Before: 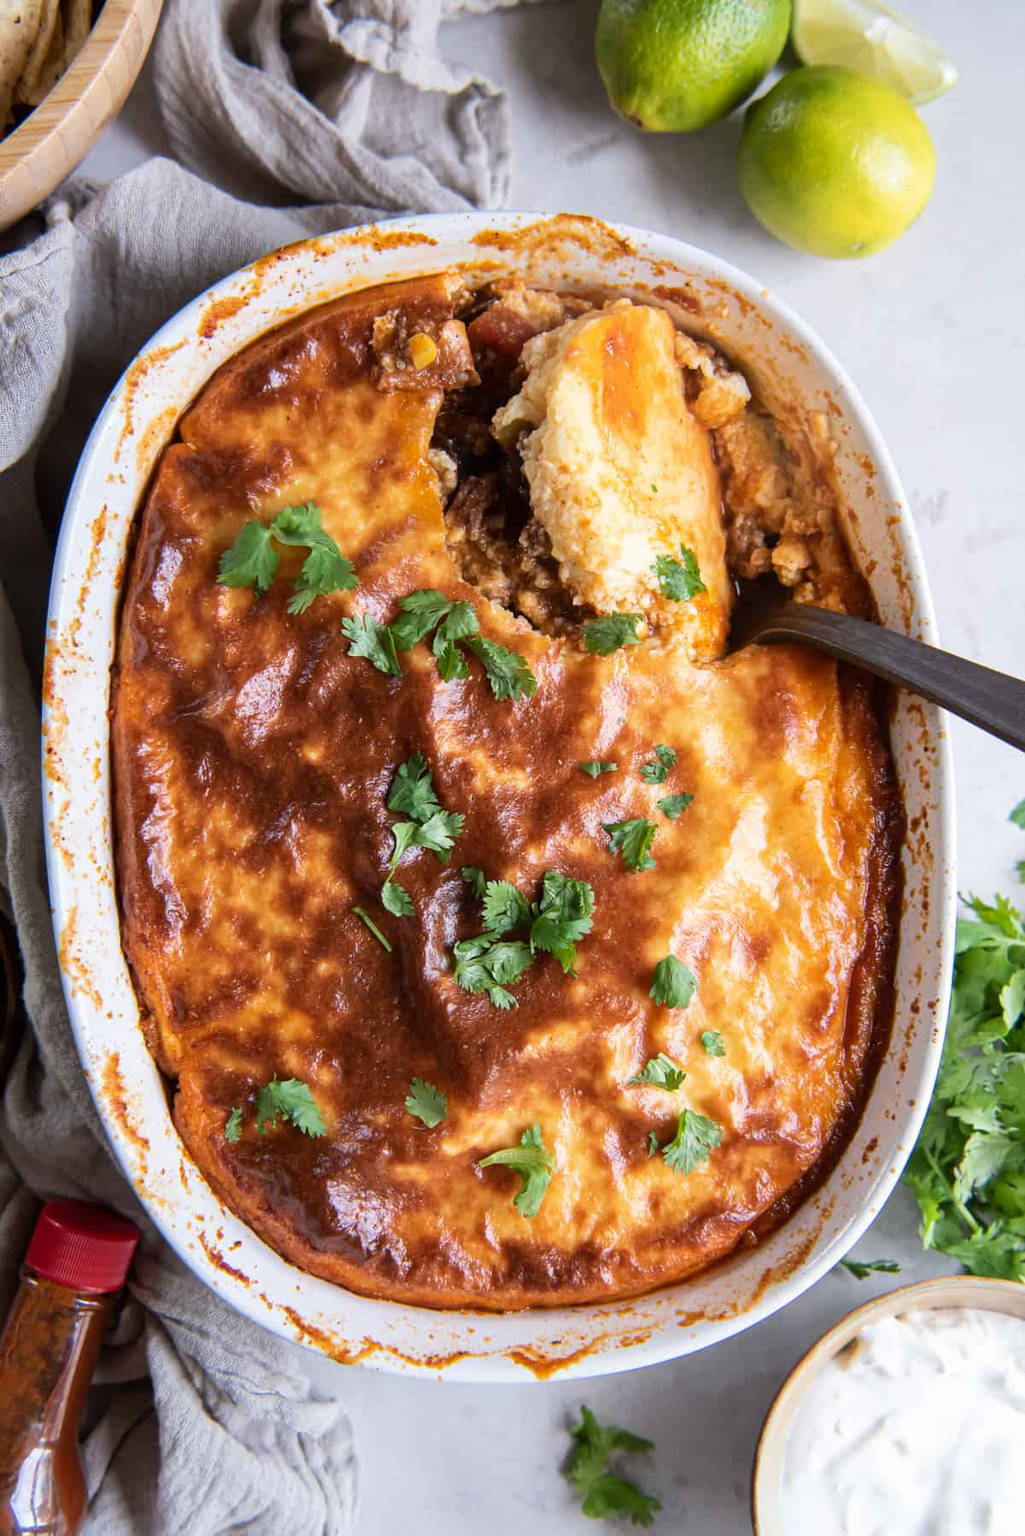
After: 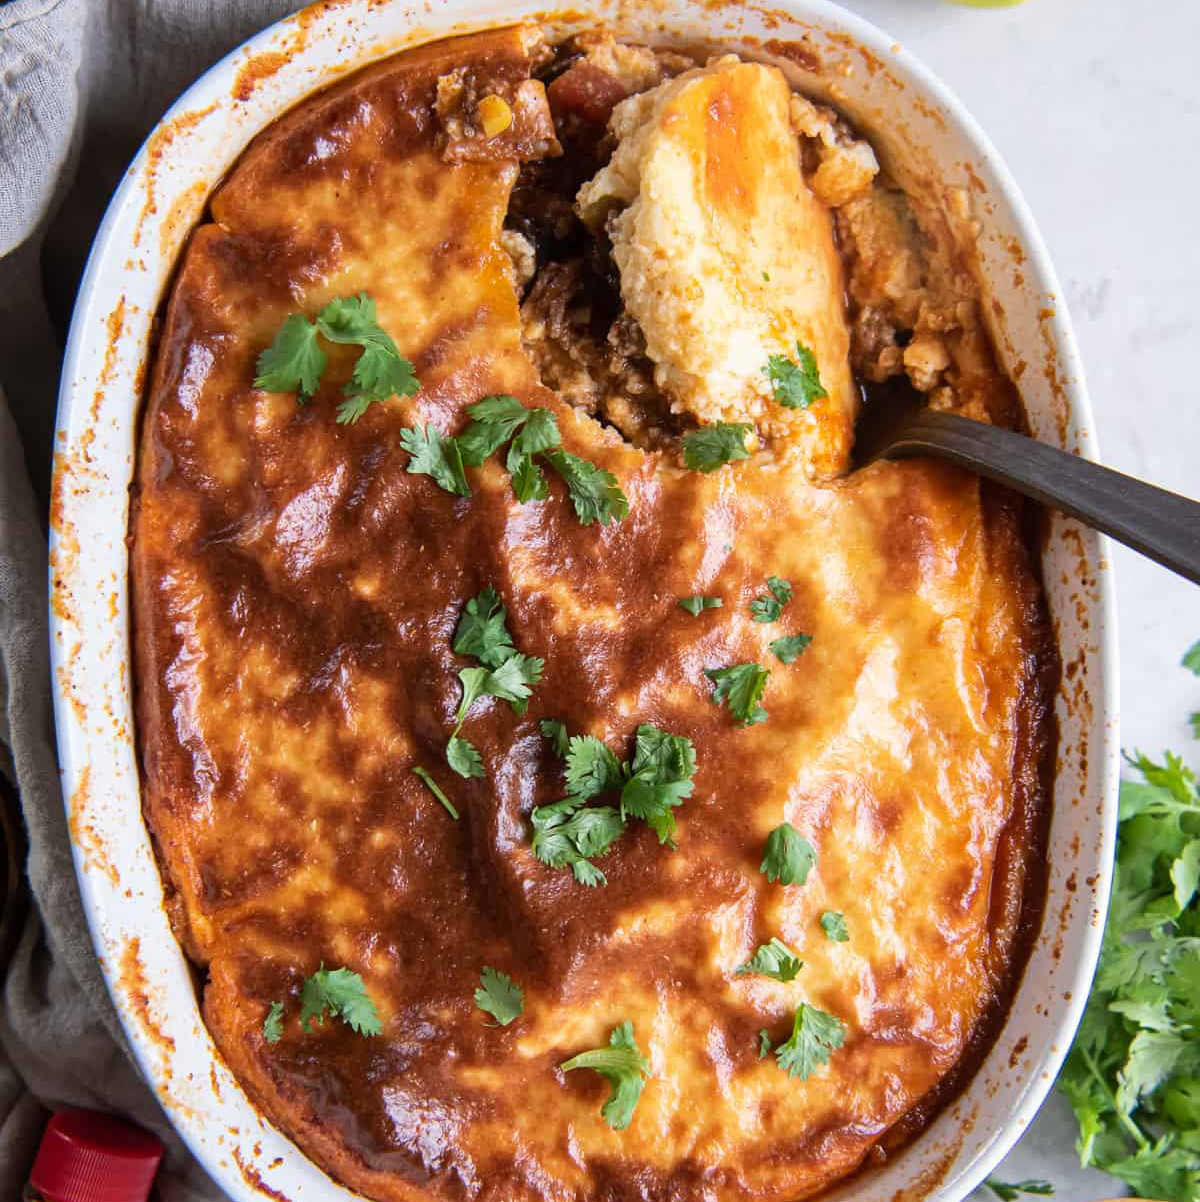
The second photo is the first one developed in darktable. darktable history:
crop: top 16.409%, bottom 16.69%
